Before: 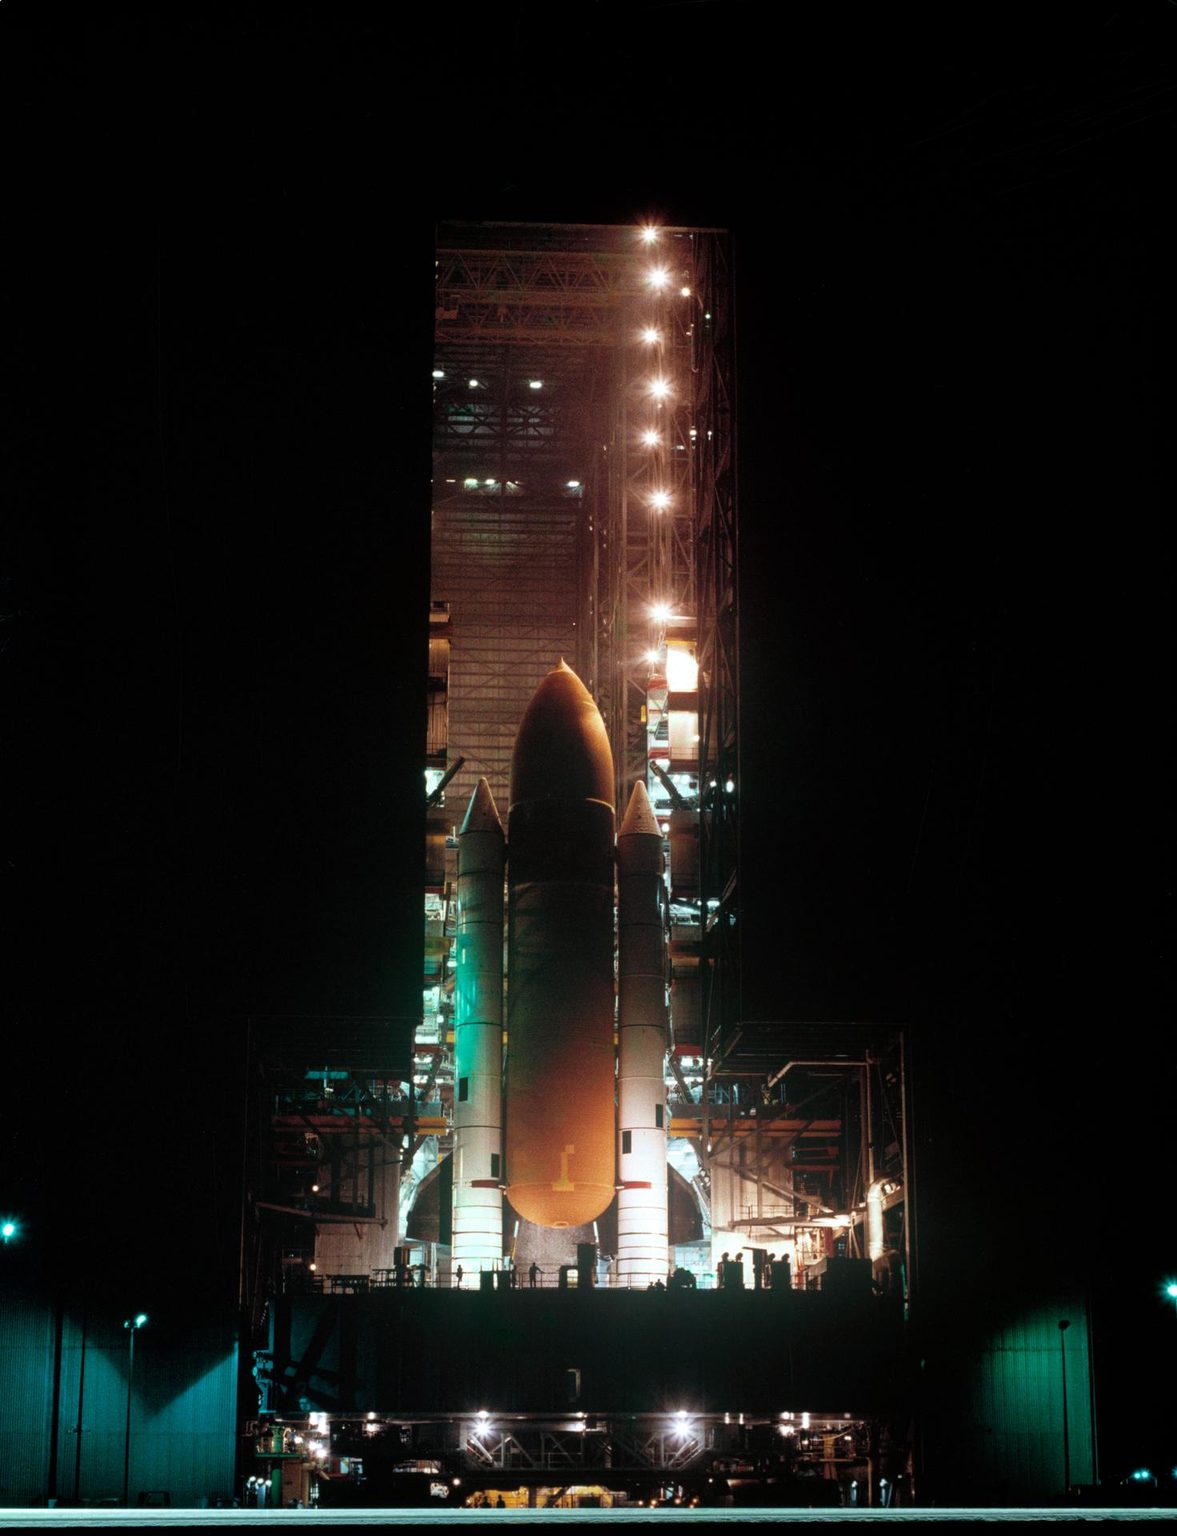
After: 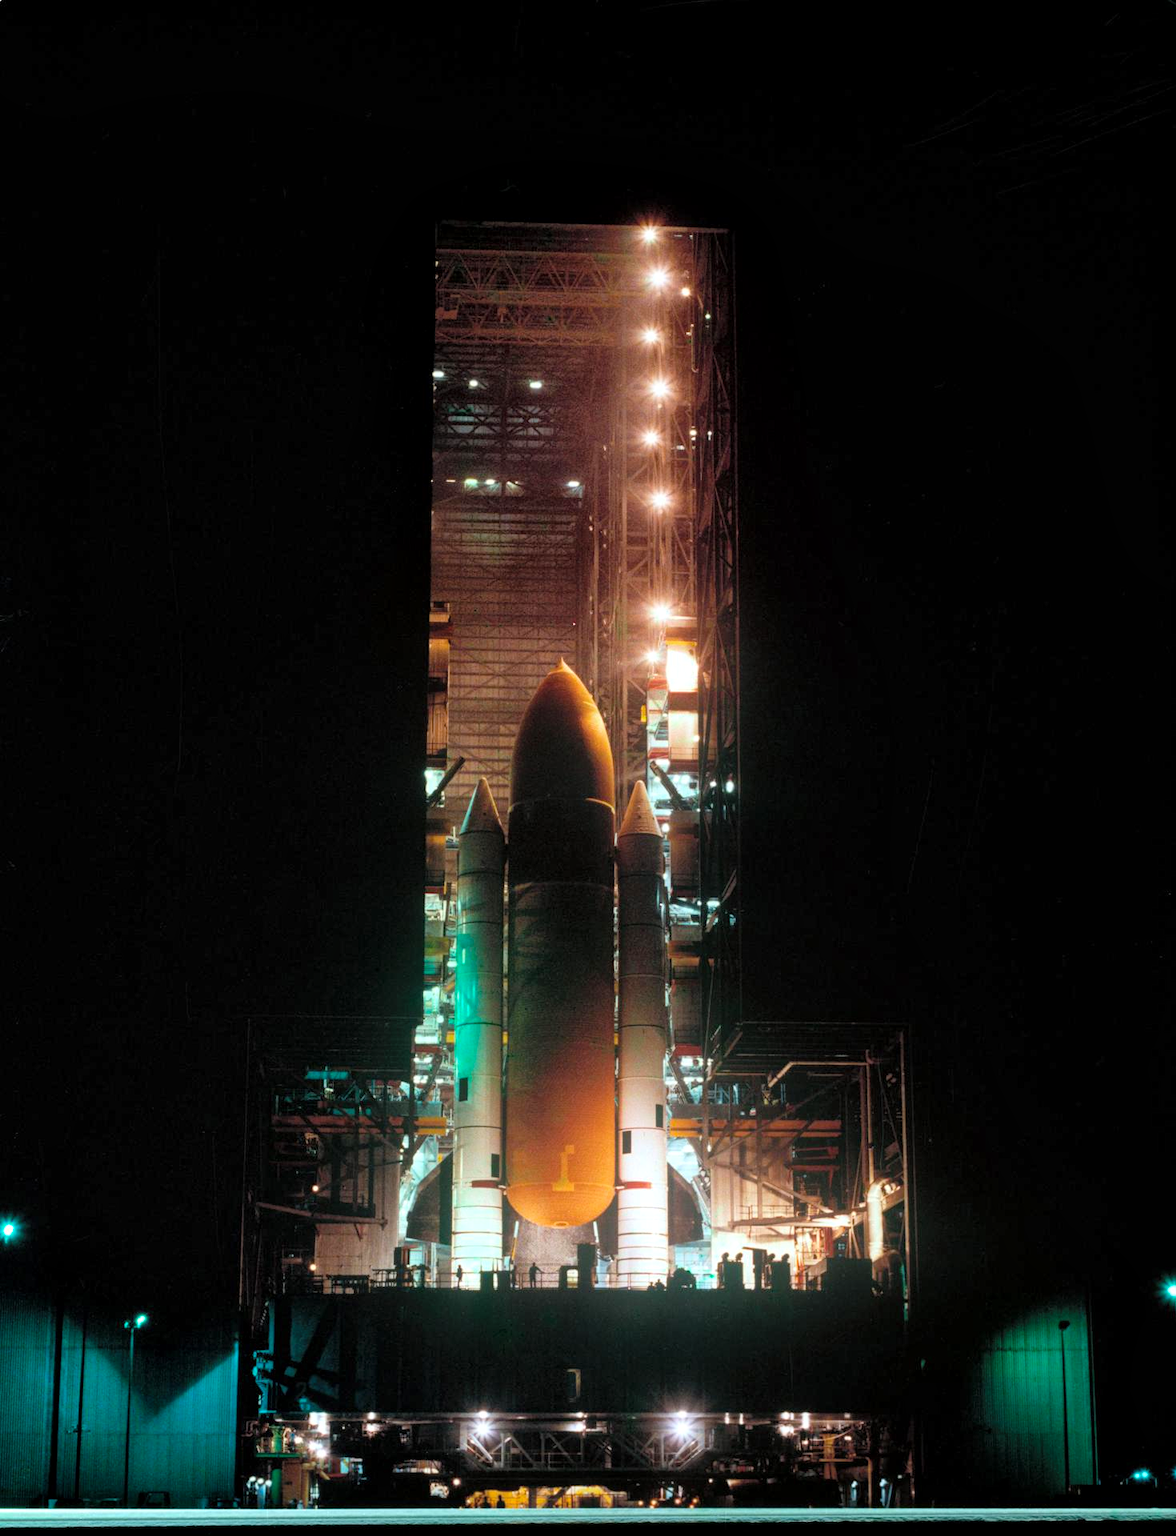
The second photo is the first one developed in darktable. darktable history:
color balance rgb: perceptual saturation grading › global saturation 20%, global vibrance 20%
global tonemap: drago (1, 100), detail 1
